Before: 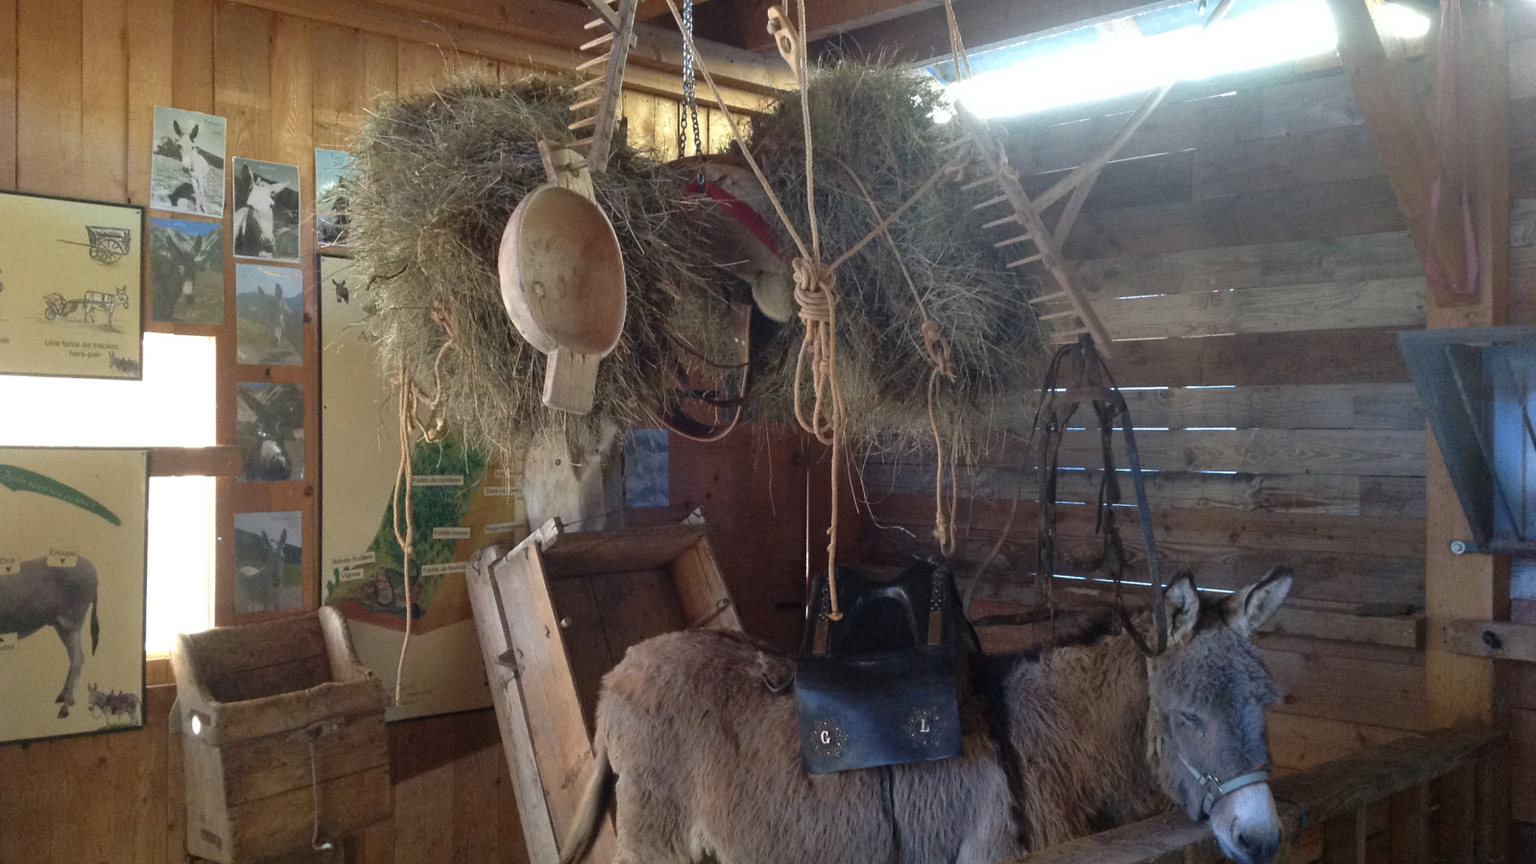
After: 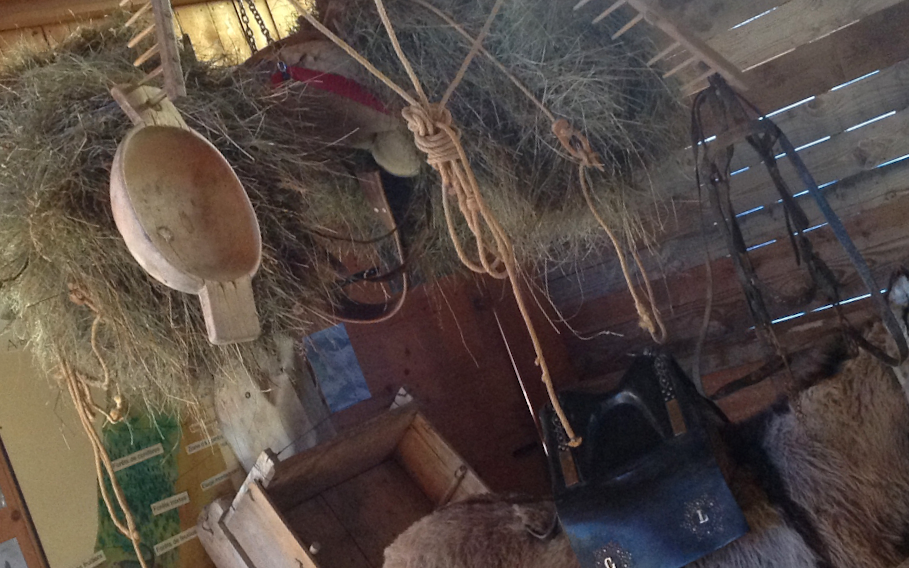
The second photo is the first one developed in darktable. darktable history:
crop and rotate: angle 20.79°, left 6.849%, right 4.122%, bottom 1.108%
contrast brightness saturation: saturation 0.123
